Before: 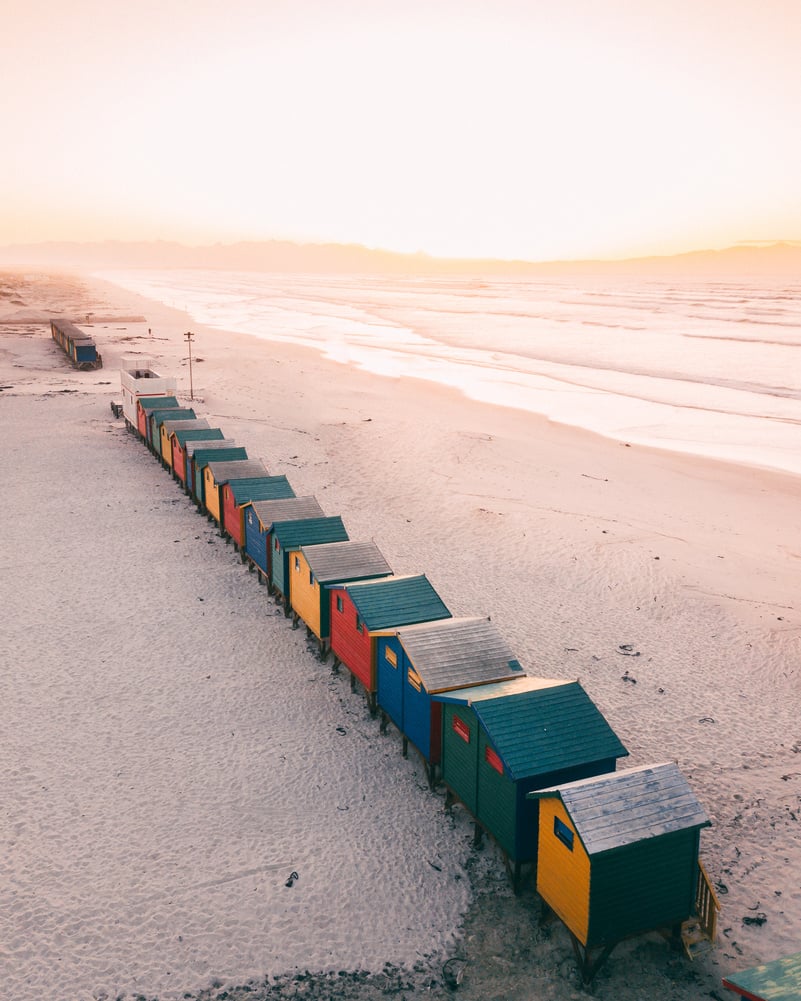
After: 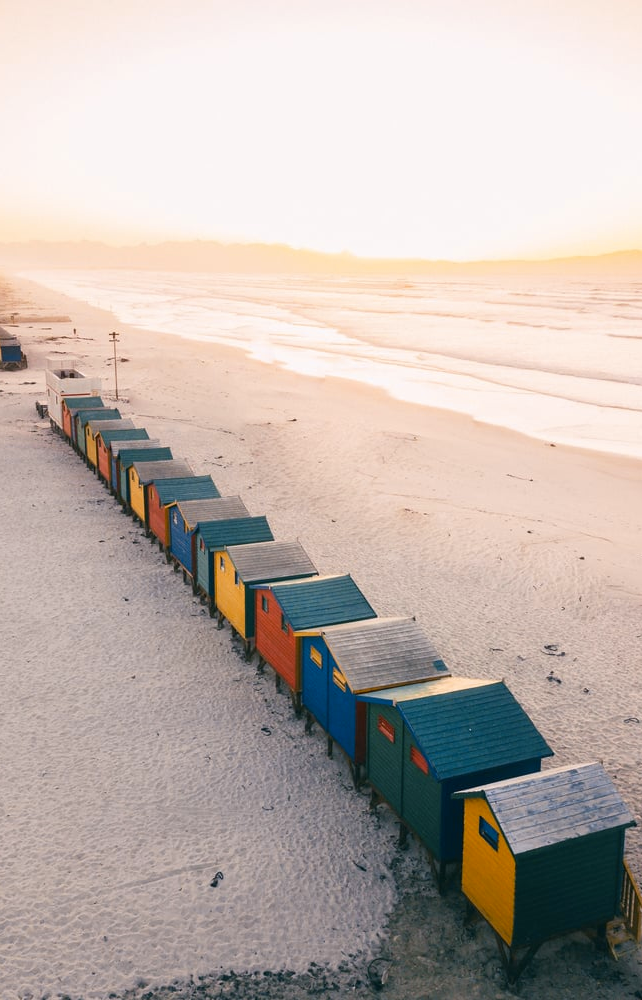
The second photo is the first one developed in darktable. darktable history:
color contrast: green-magenta contrast 0.85, blue-yellow contrast 1.25, unbound 0
crop and rotate: left 9.597%, right 10.195%
